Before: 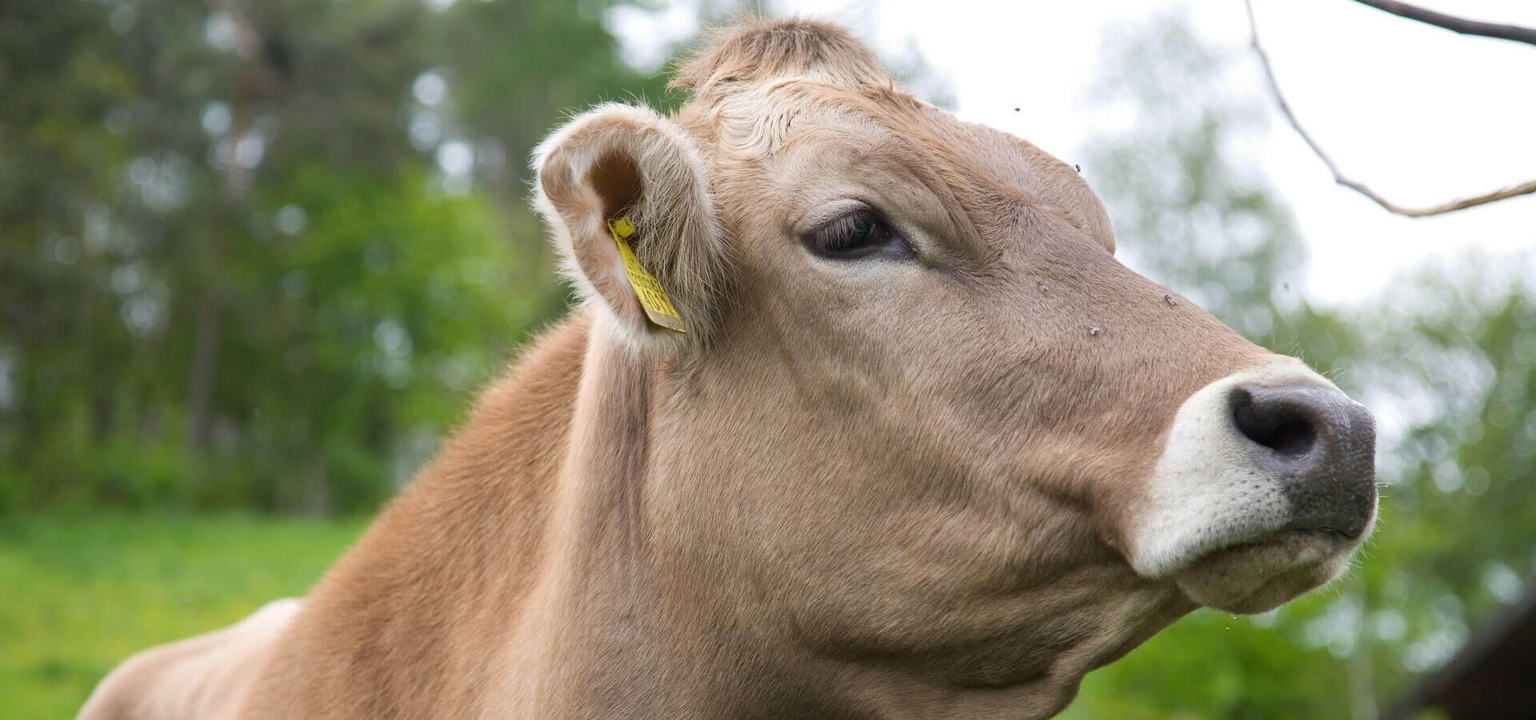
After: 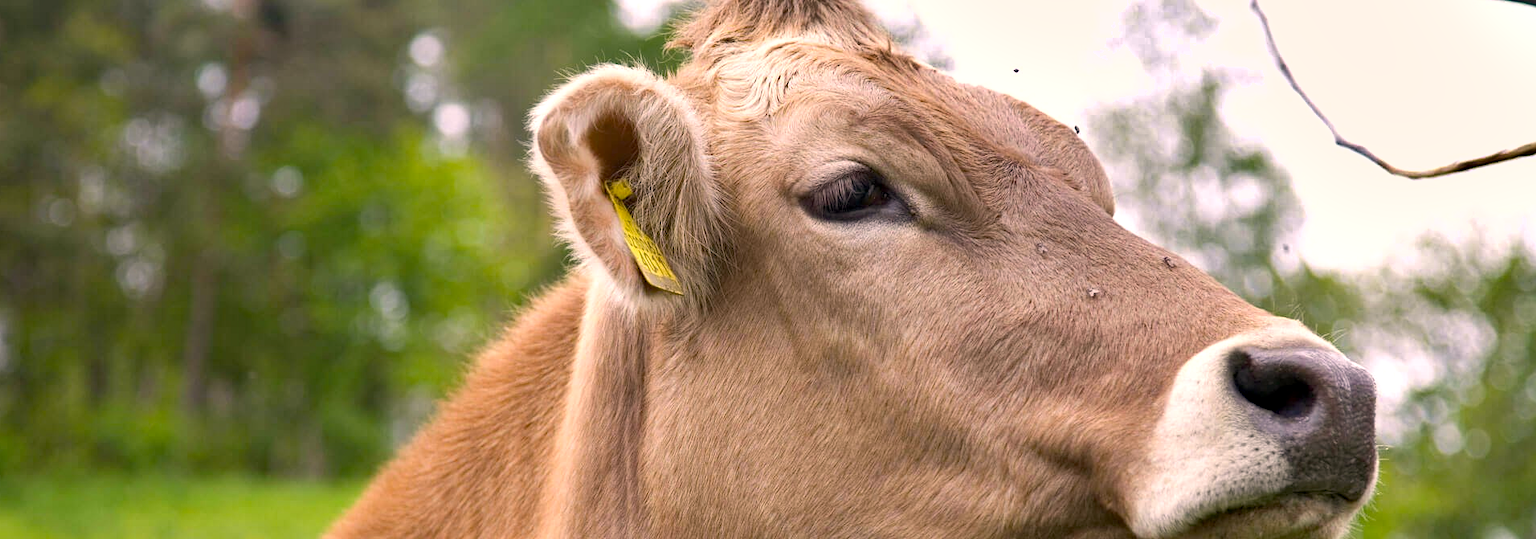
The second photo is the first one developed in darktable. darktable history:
crop: left 0.387%, top 5.469%, bottom 19.809%
color correction: highlights a* 11.96, highlights b* 11.58
white balance: red 0.988, blue 1.017
exposure: black level correction 0.003, exposure 0.383 EV, compensate highlight preservation false
rotate and perspective: automatic cropping original format, crop left 0, crop top 0
shadows and highlights: shadows 5, soften with gaussian
haze removal: compatibility mode true, adaptive false
